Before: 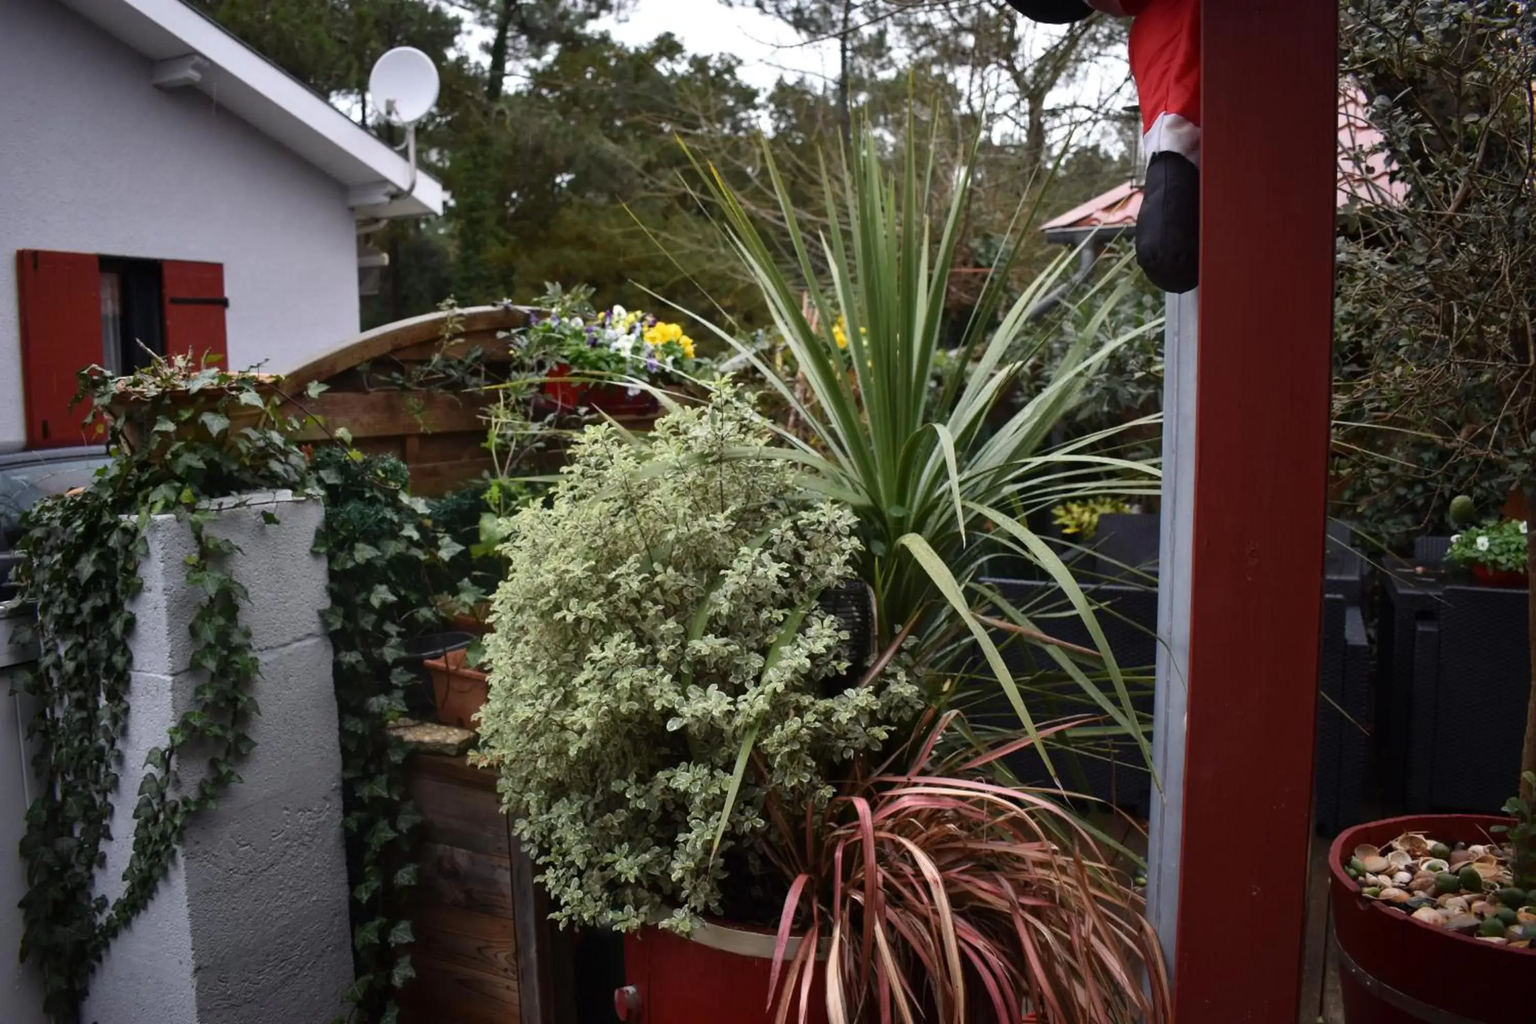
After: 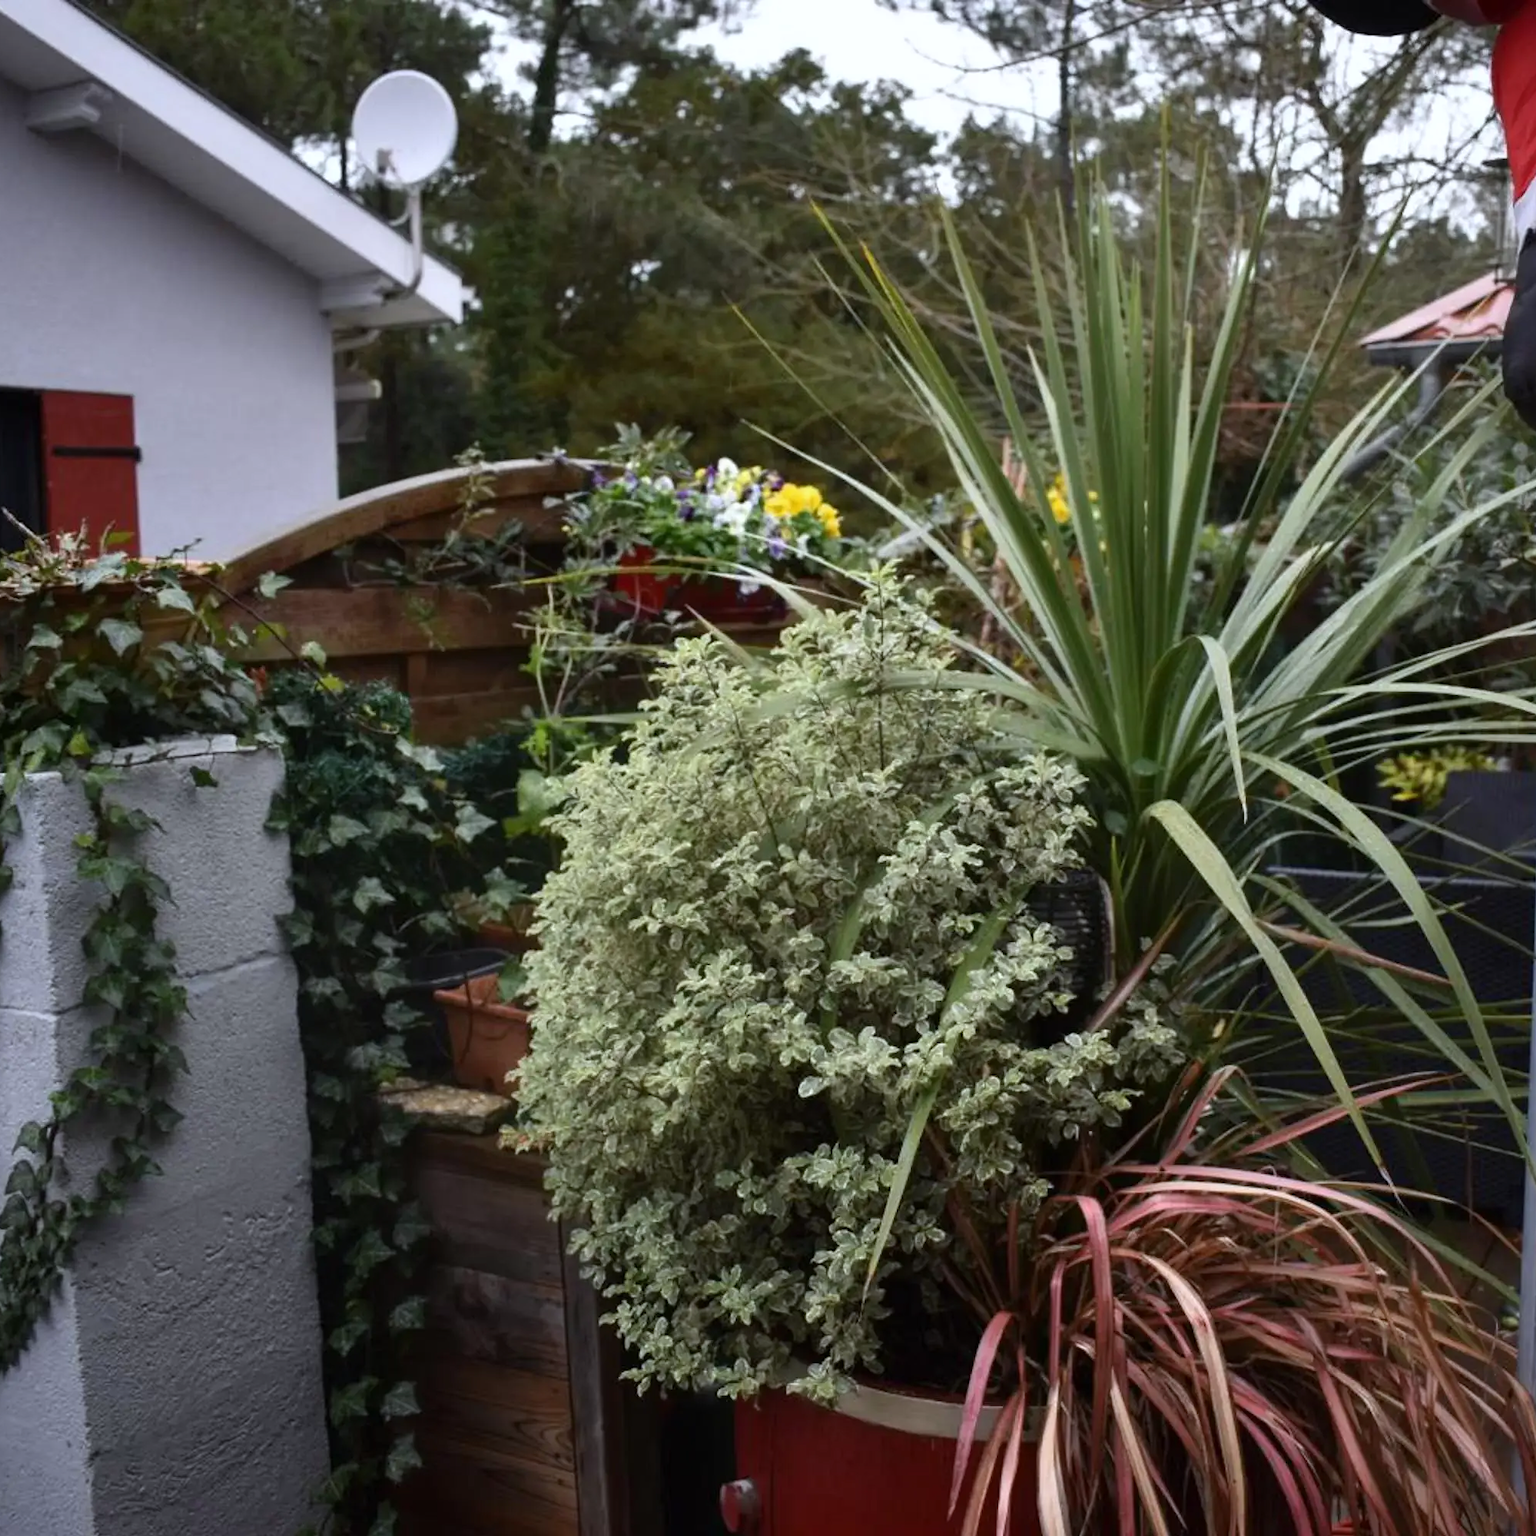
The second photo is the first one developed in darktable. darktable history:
white balance: red 0.98, blue 1.034
crop and rotate: left 8.786%, right 24.548%
